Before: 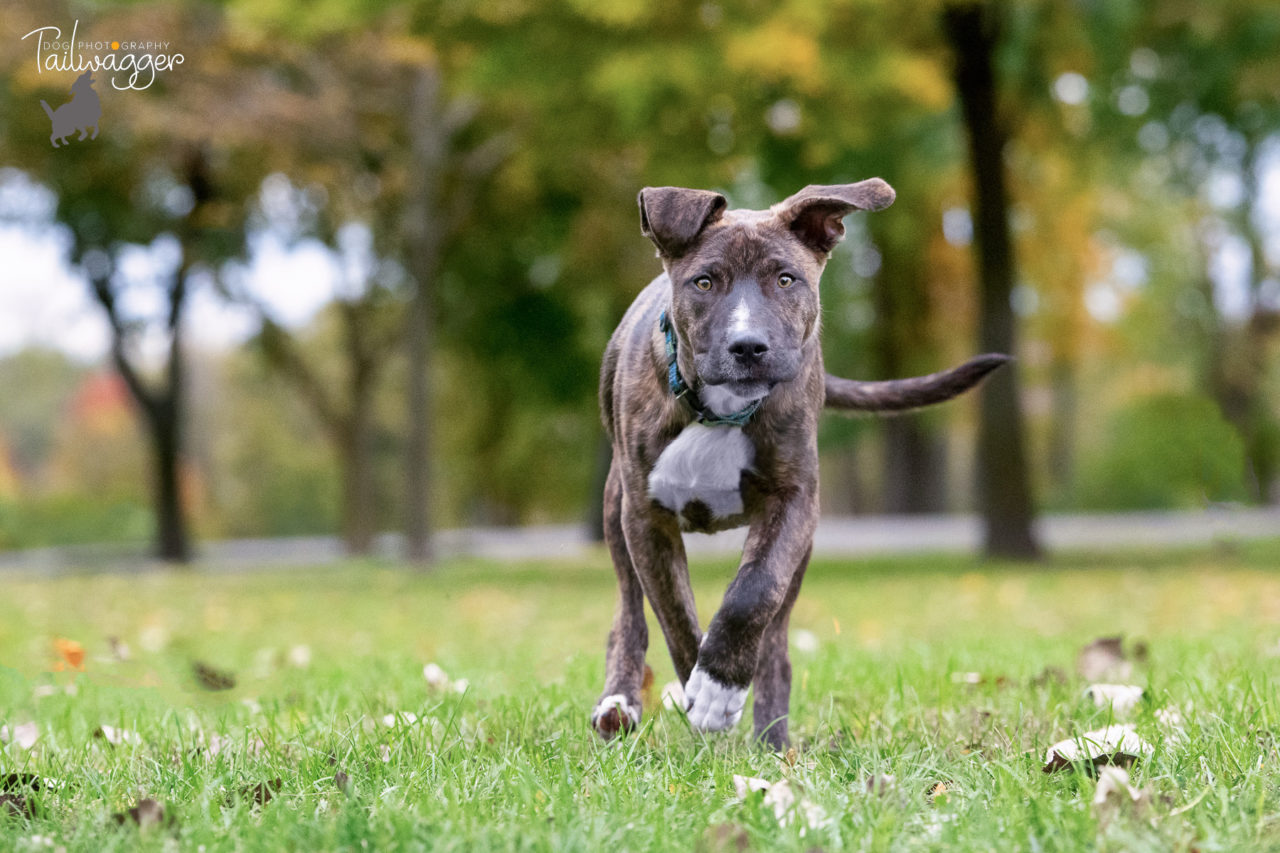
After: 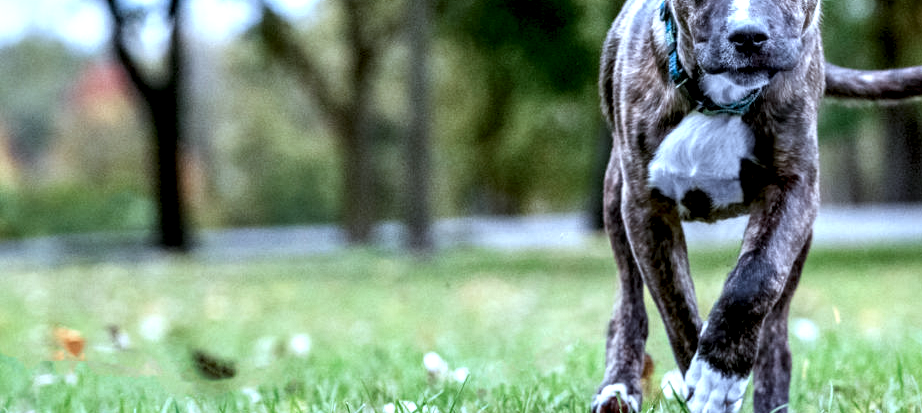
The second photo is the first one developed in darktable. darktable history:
local contrast: detail 203%
color correction: highlights a* -4.18, highlights b* -10.81
color calibration: illuminant custom, x 0.368, y 0.373, temperature 4330.32 K
tone equalizer: on, module defaults
crop: top 36.498%, right 27.964%, bottom 14.995%
